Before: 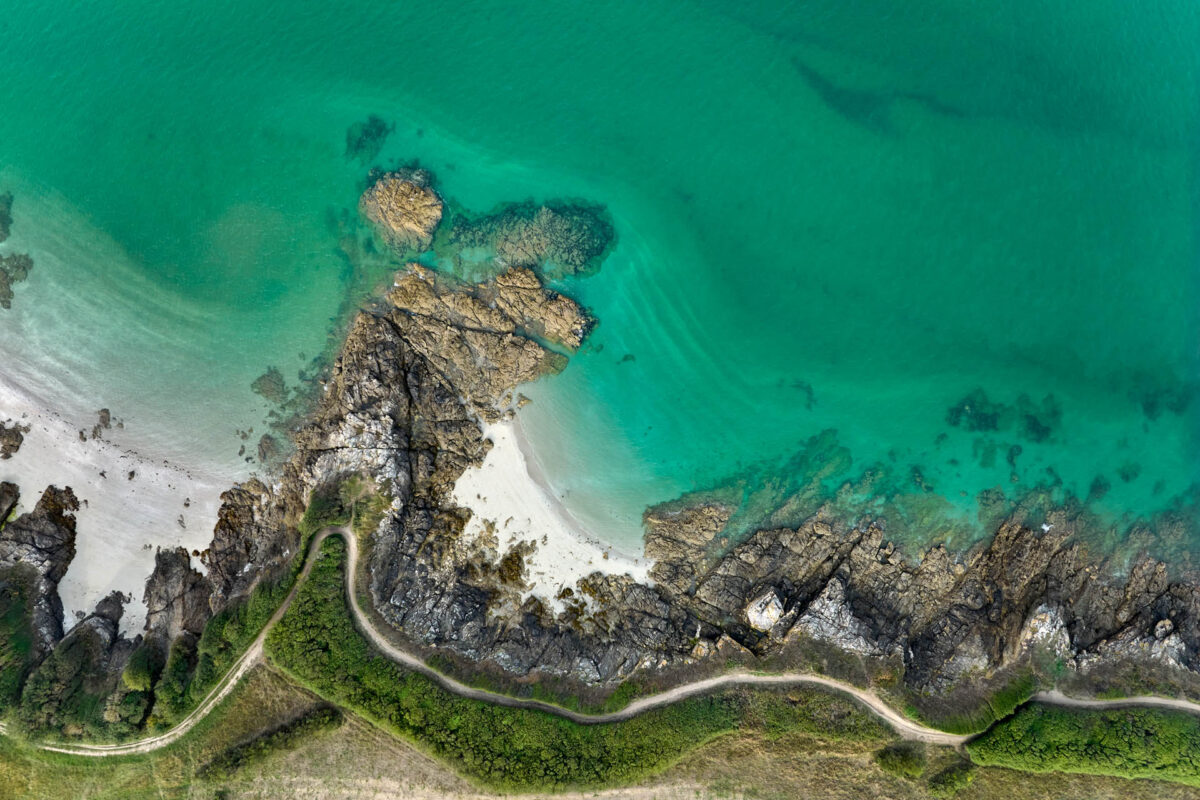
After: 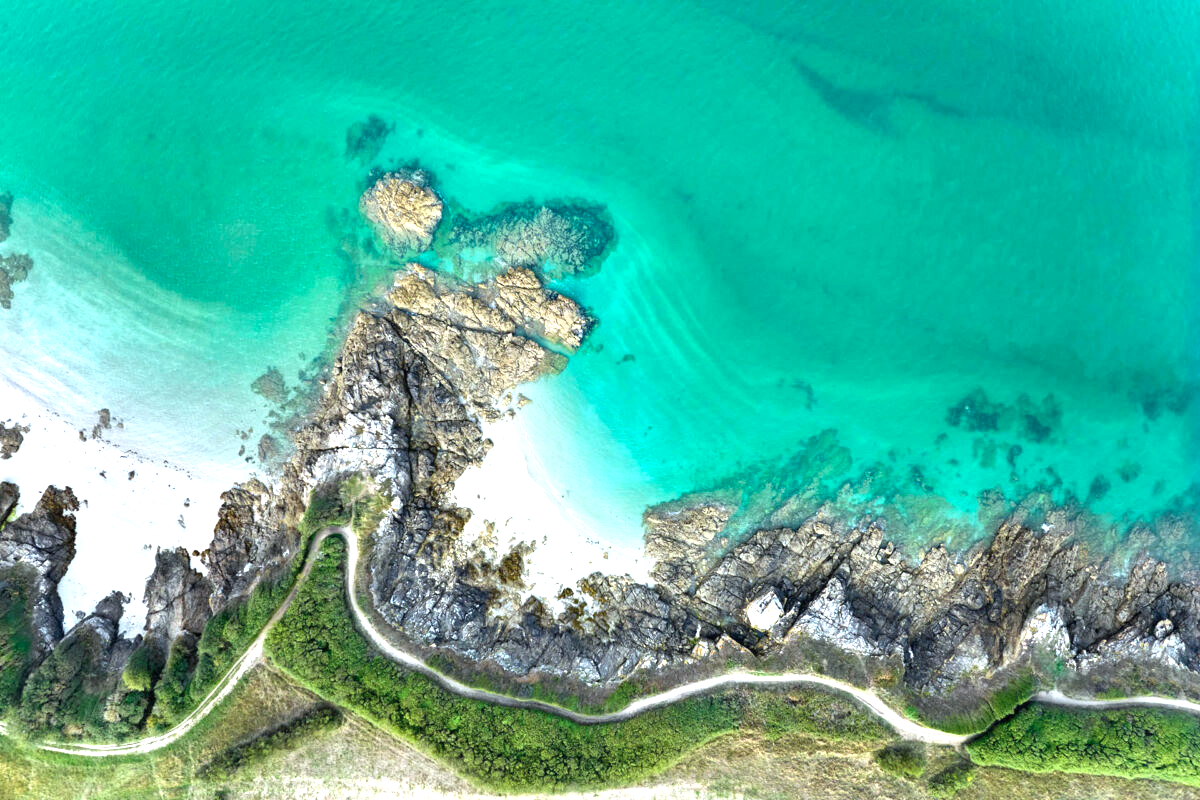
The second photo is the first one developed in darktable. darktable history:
color calibration: illuminant custom, x 0.368, y 0.373, temperature 4330.32 K
white balance: red 1, blue 1
exposure: black level correction 0, exposure 1.2 EV, compensate exposure bias true, compensate highlight preservation false
